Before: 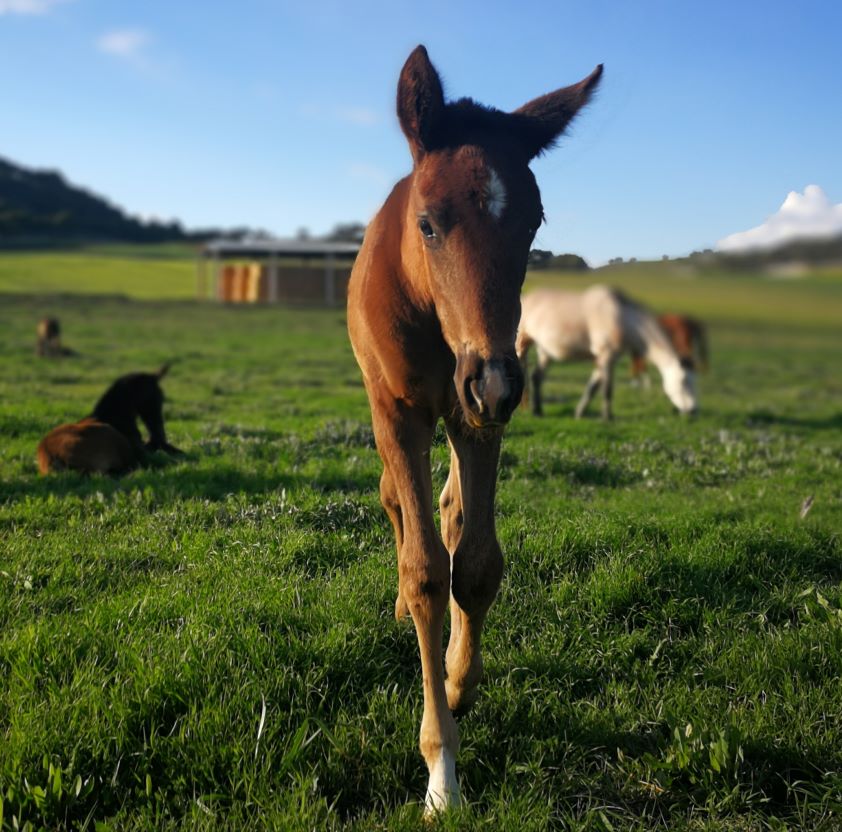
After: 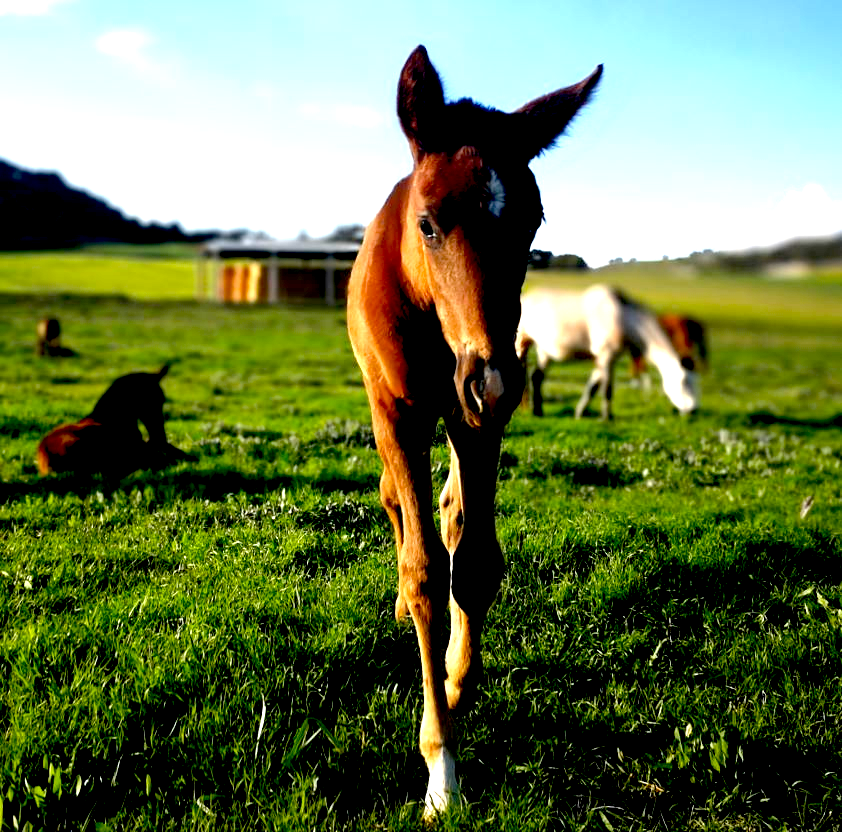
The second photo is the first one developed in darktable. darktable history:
exposure: black level correction 0.035, exposure 0.905 EV, compensate highlight preservation false
tone equalizer: -8 EV -0.427 EV, -7 EV -0.408 EV, -6 EV -0.333 EV, -5 EV -0.248 EV, -3 EV 0.211 EV, -2 EV 0.305 EV, -1 EV 0.415 EV, +0 EV 0.404 EV, edges refinement/feathering 500, mask exposure compensation -1.57 EV, preserve details no
